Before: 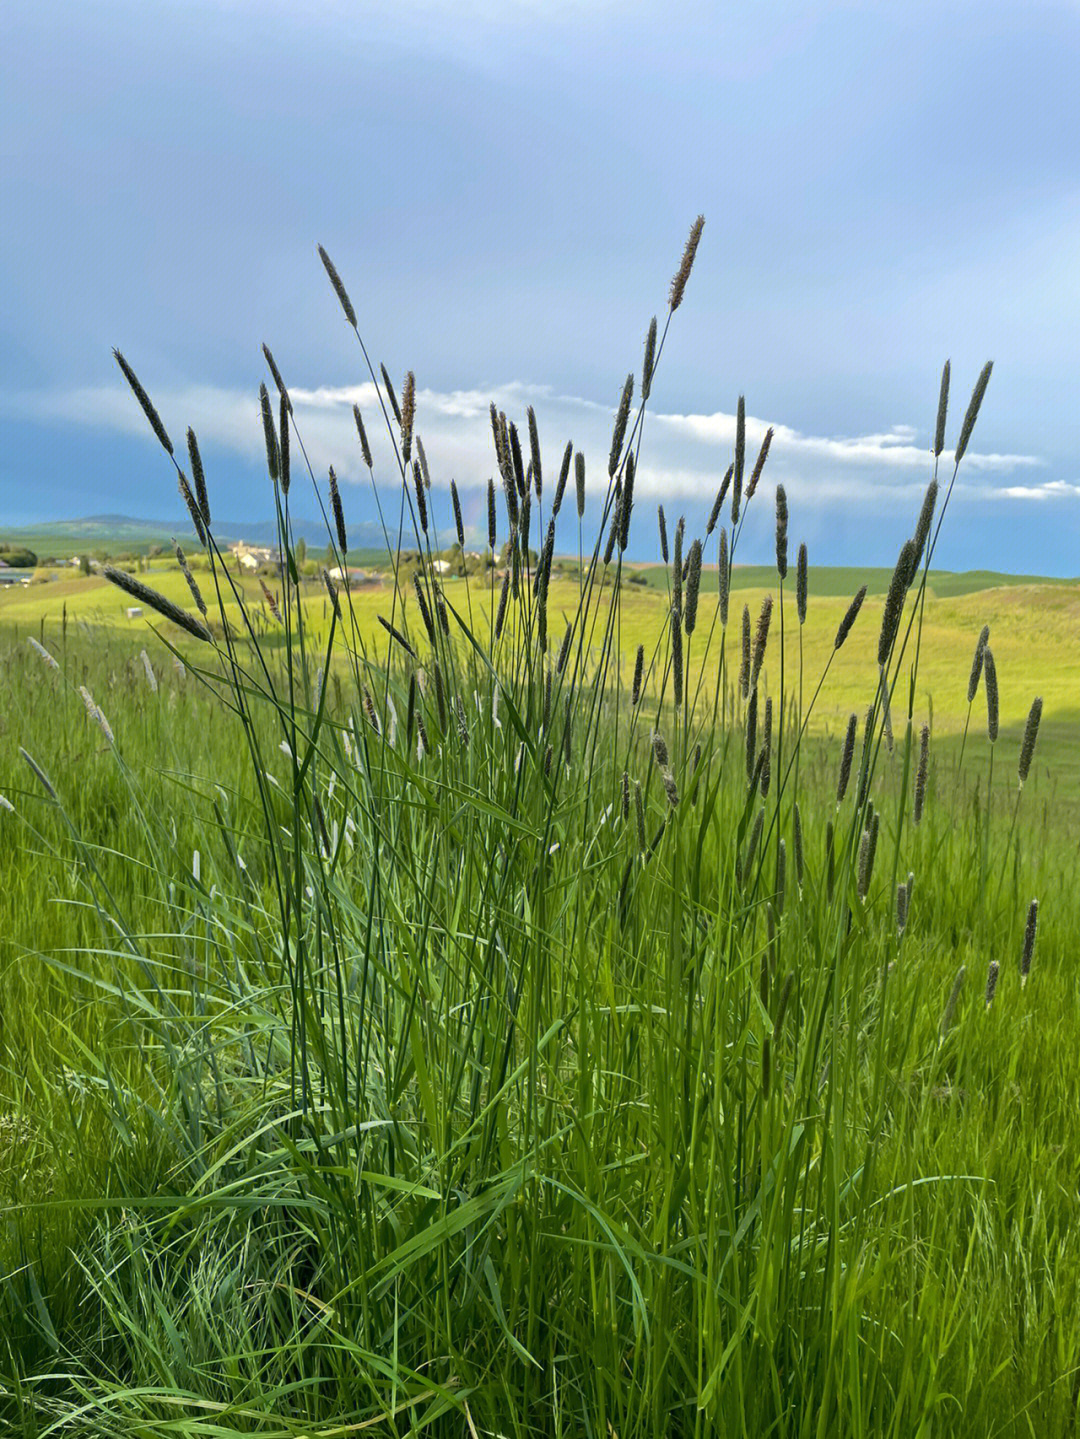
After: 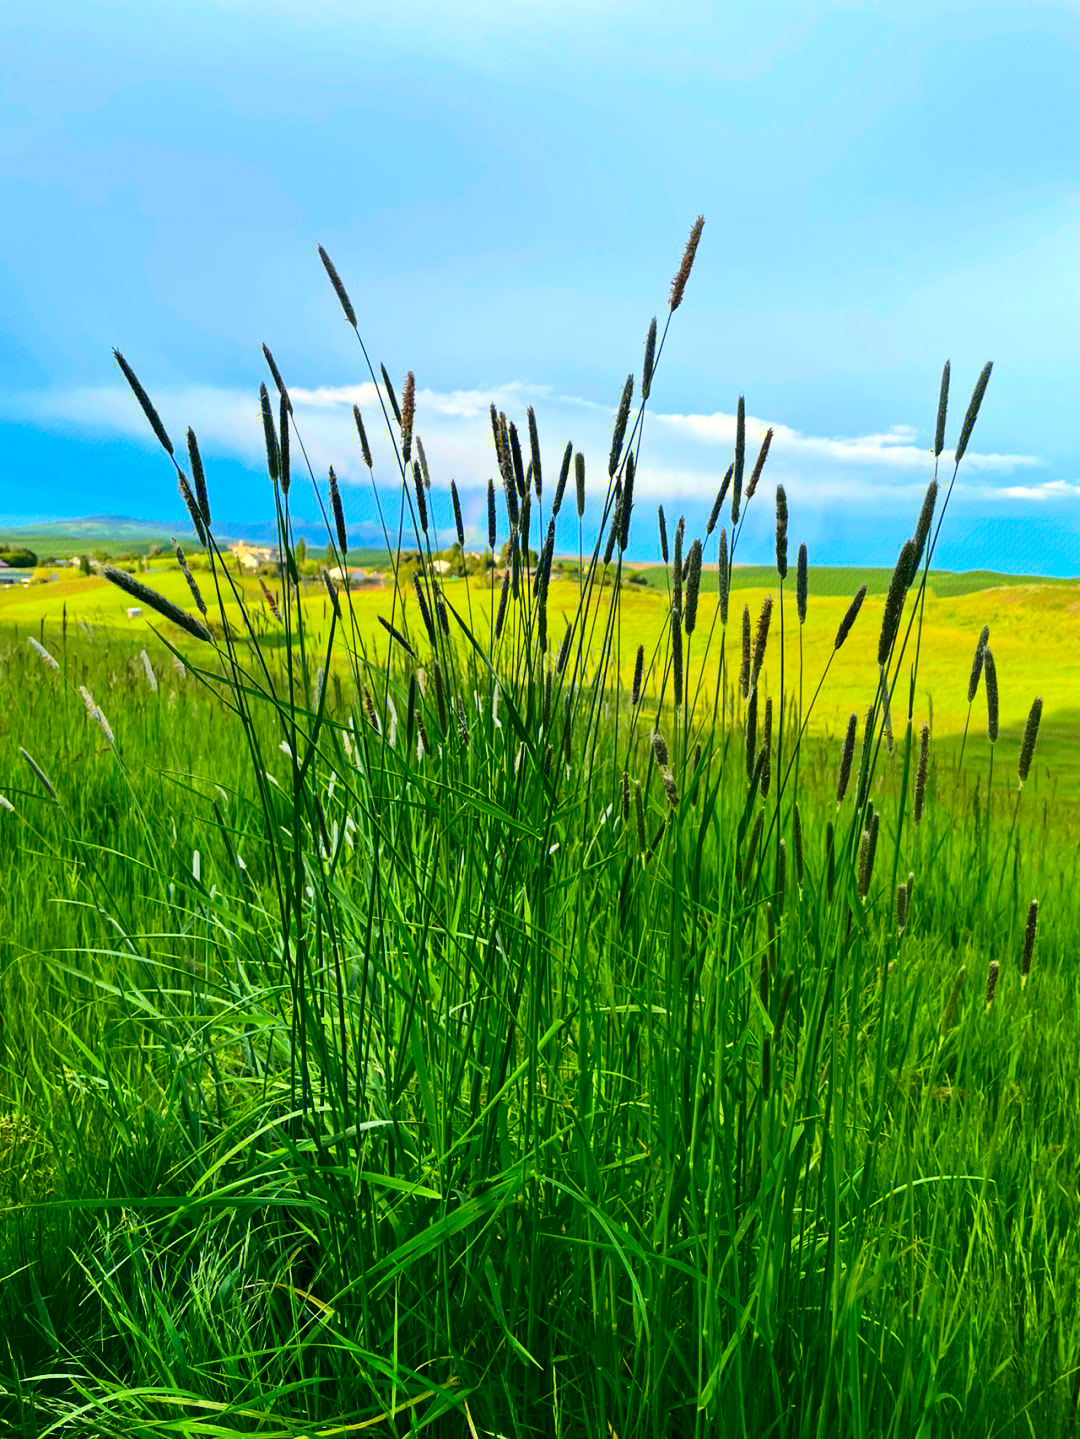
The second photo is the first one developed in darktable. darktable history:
contrast brightness saturation: contrast 0.269, brightness 0.023, saturation 0.883
color balance rgb: shadows lift › chroma 2.036%, shadows lift › hue 248.19°, global offset › hue 168.55°, perceptual saturation grading › global saturation 3.304%
